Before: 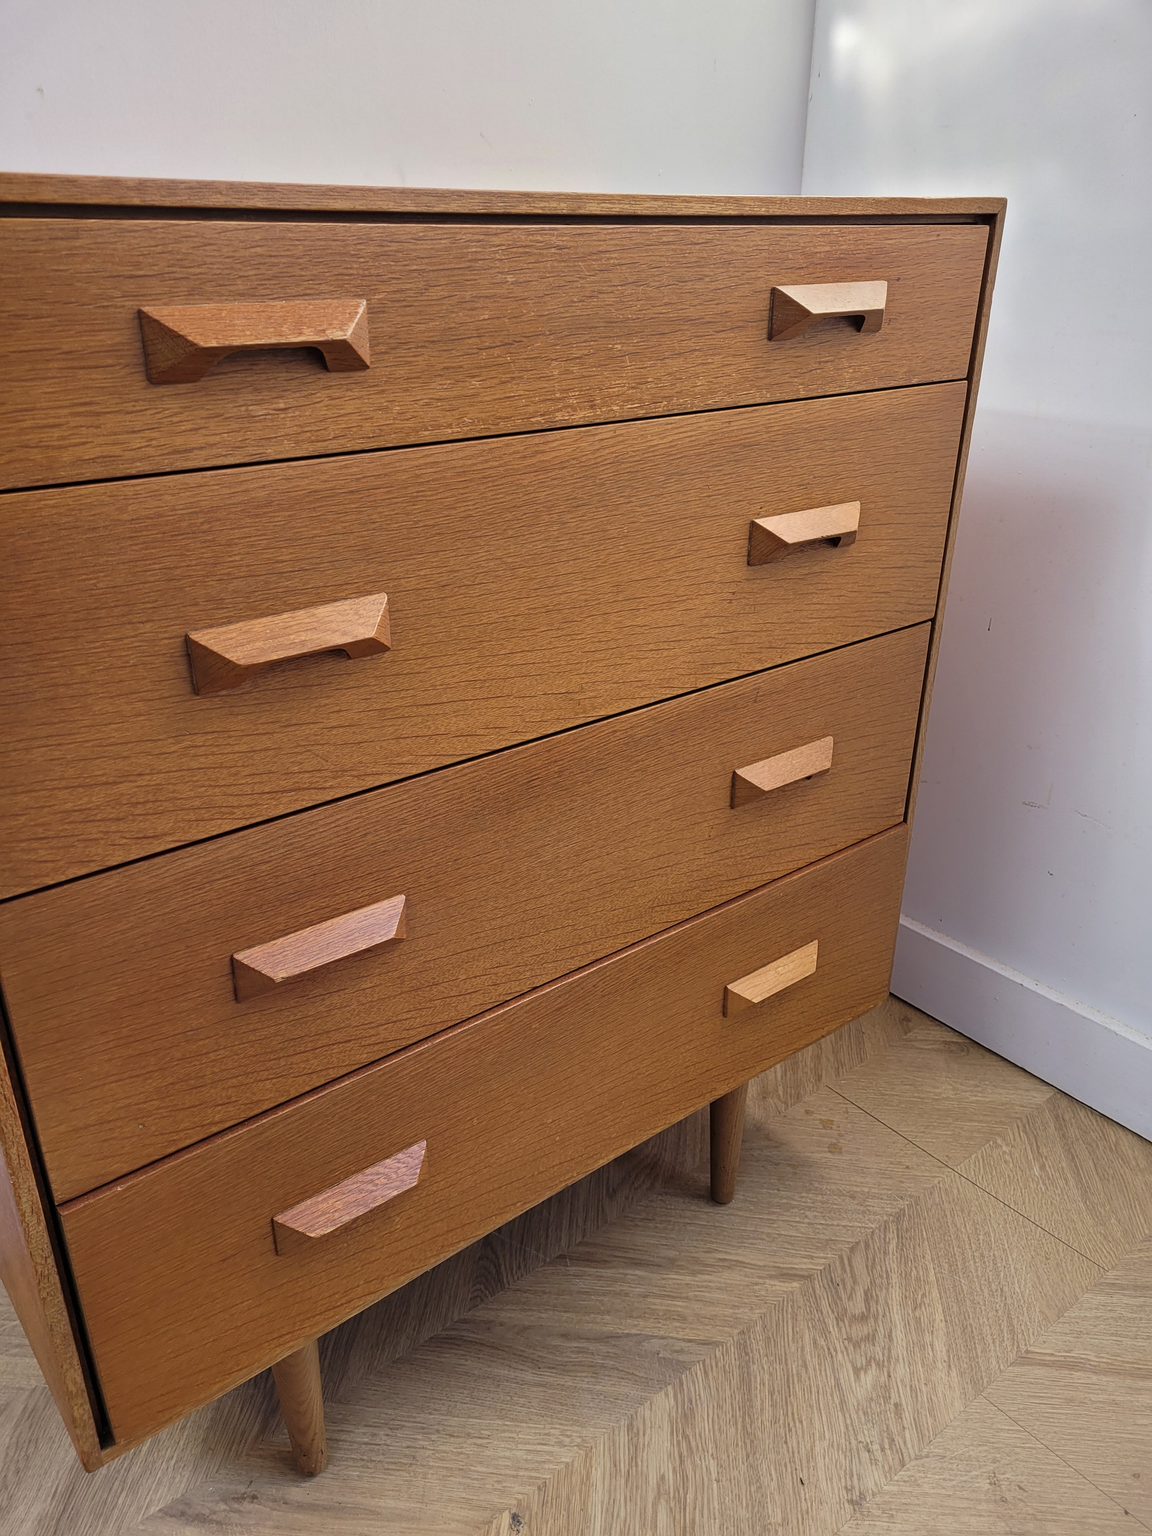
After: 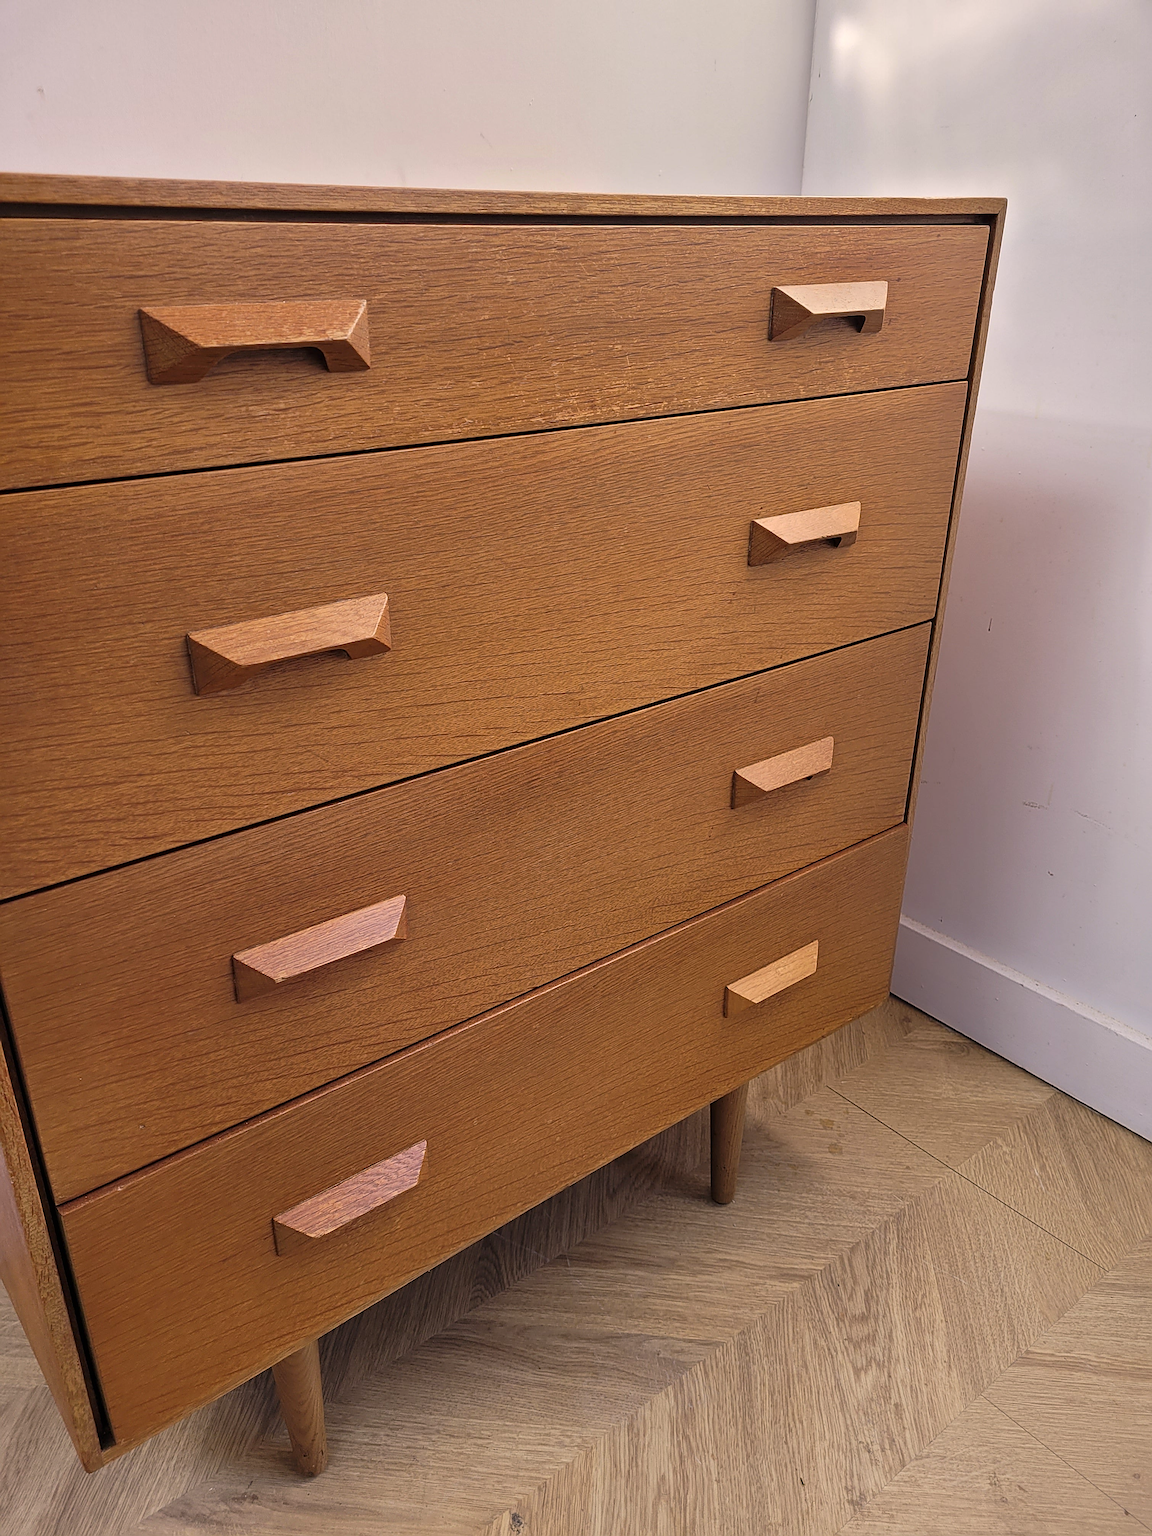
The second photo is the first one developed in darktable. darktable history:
color correction: highlights a* 5.81, highlights b* 4.84
sharpen: on, module defaults
